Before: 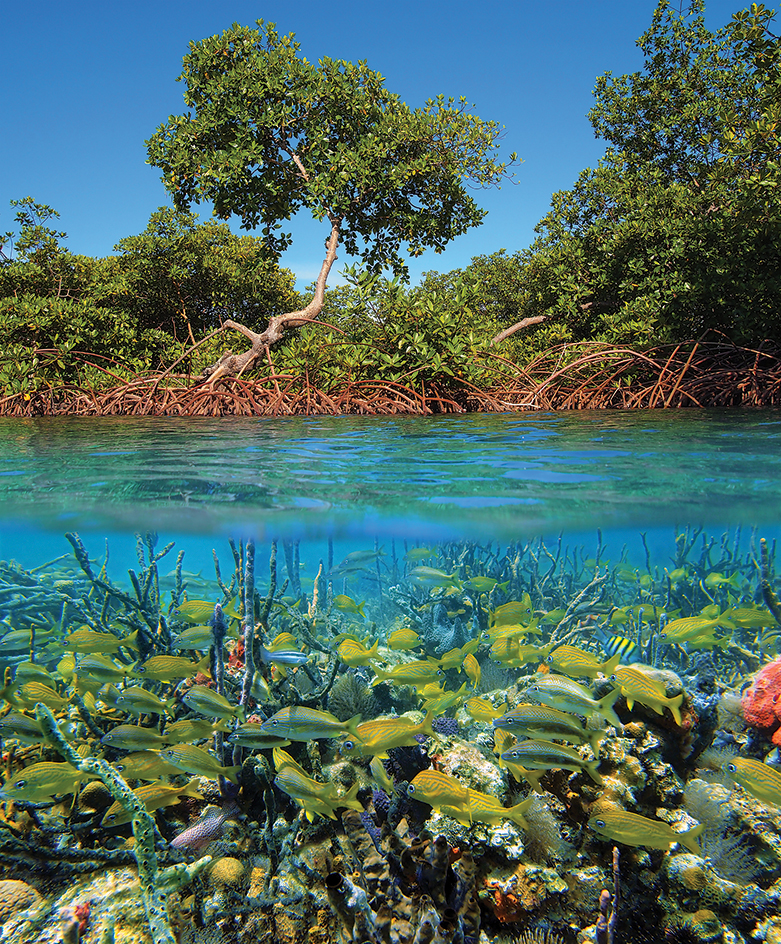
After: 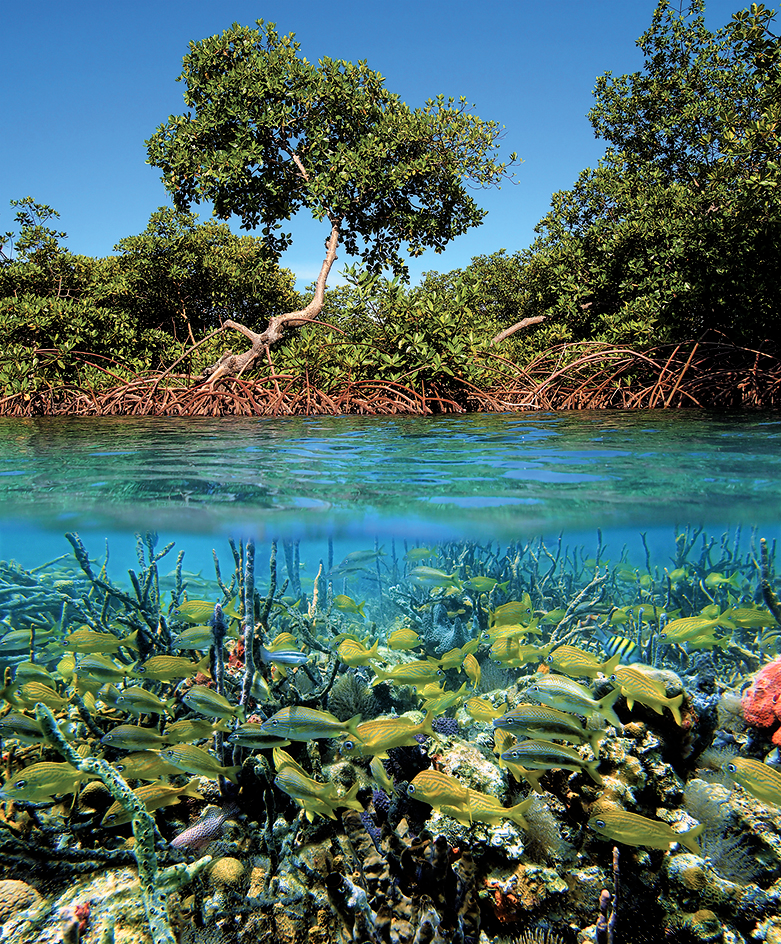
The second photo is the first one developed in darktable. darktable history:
filmic rgb: black relative exposure -8.68 EV, white relative exposure 2.68 EV, target black luminance 0%, target white luminance 99.898%, hardness 6.27, latitude 75.4%, contrast 1.317, highlights saturation mix -4.63%
